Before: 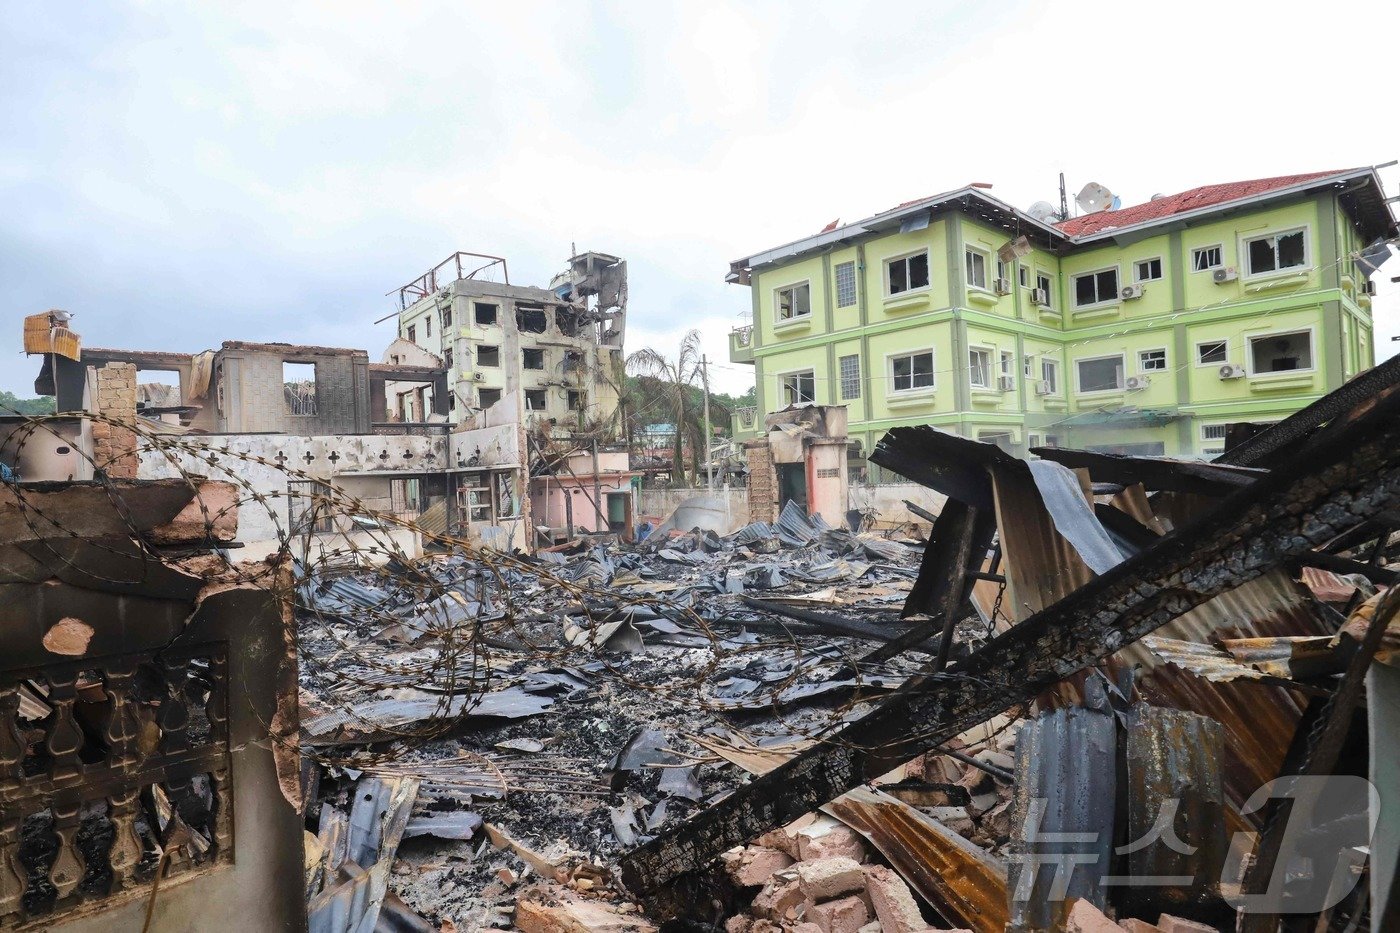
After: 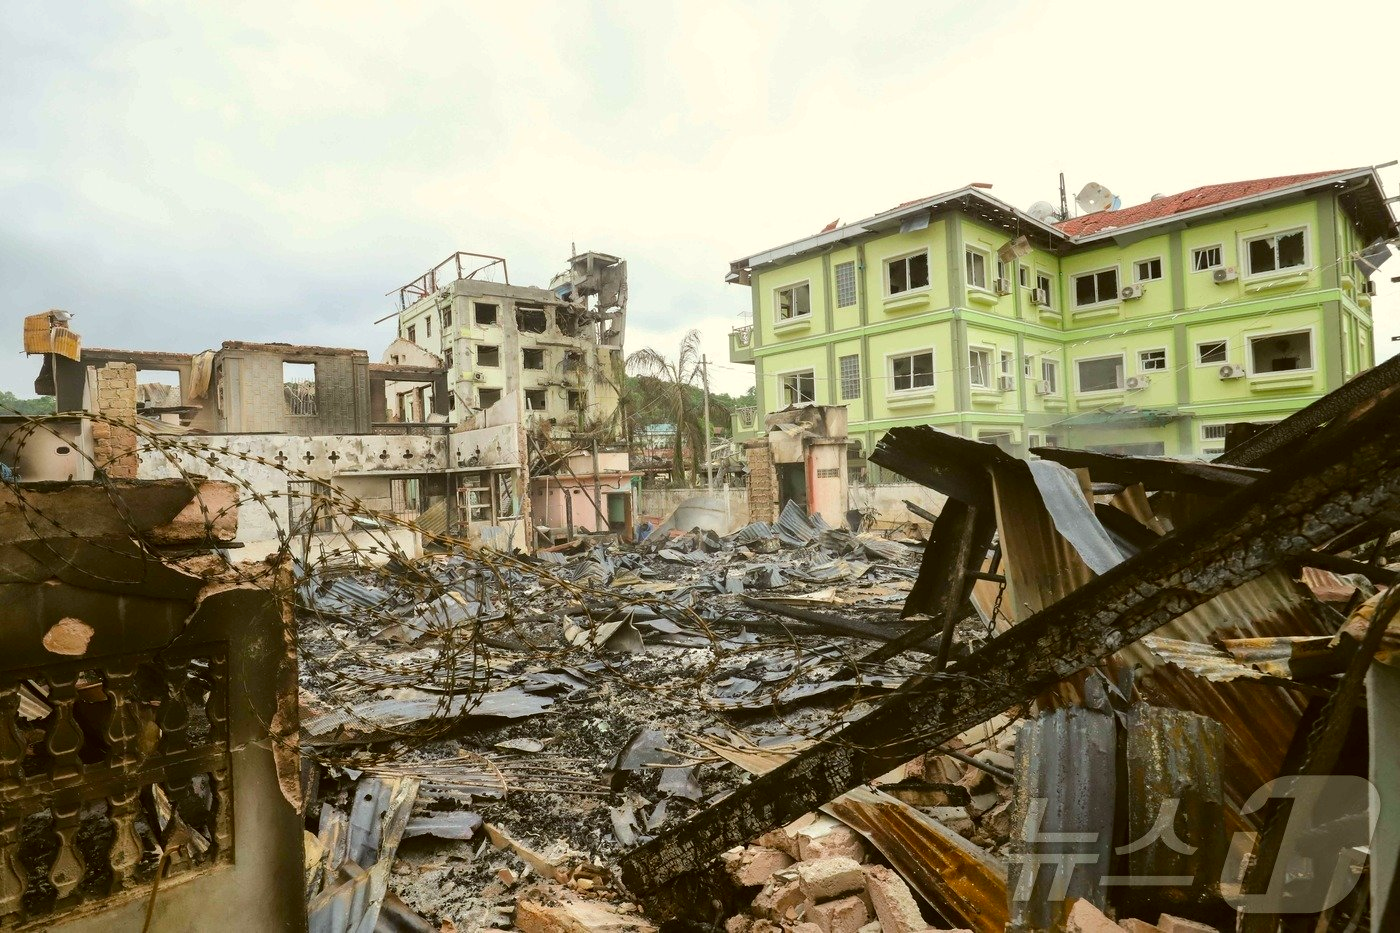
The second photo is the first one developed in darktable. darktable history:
color correction: highlights a* -1.49, highlights b* 10.63, shadows a* 0.88, shadows b* 19.24
